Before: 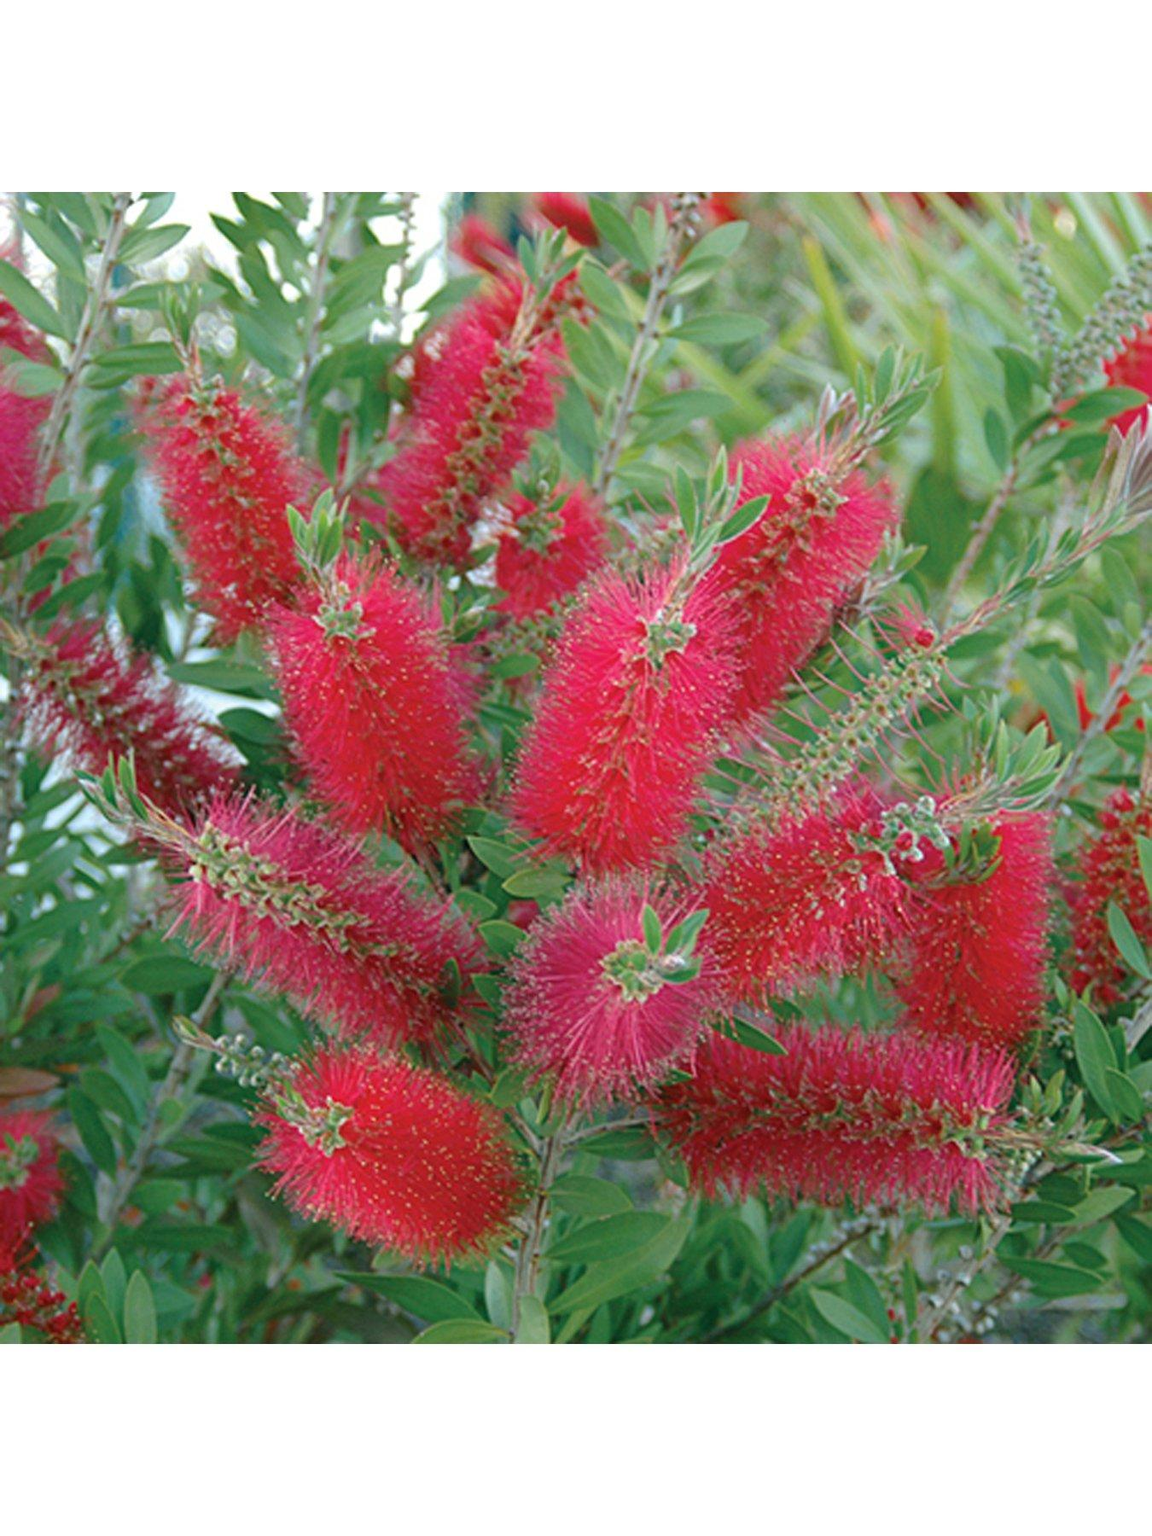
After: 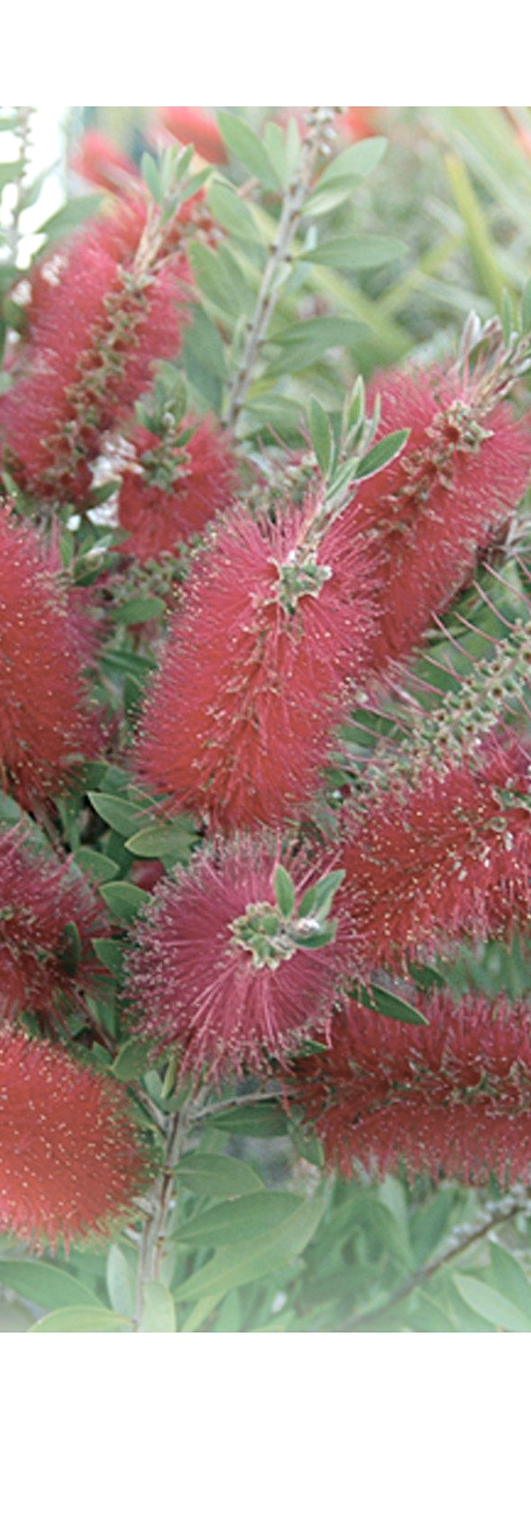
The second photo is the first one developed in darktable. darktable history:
crop: left 33.452%, top 6.025%, right 23.155%
bloom: size 38%, threshold 95%, strength 30%
contrast brightness saturation: contrast 0.1, saturation -0.36
tone equalizer: on, module defaults
contrast equalizer: y [[0.5, 0.5, 0.544, 0.569, 0.5, 0.5], [0.5 ×6], [0.5 ×6], [0 ×6], [0 ×6]]
